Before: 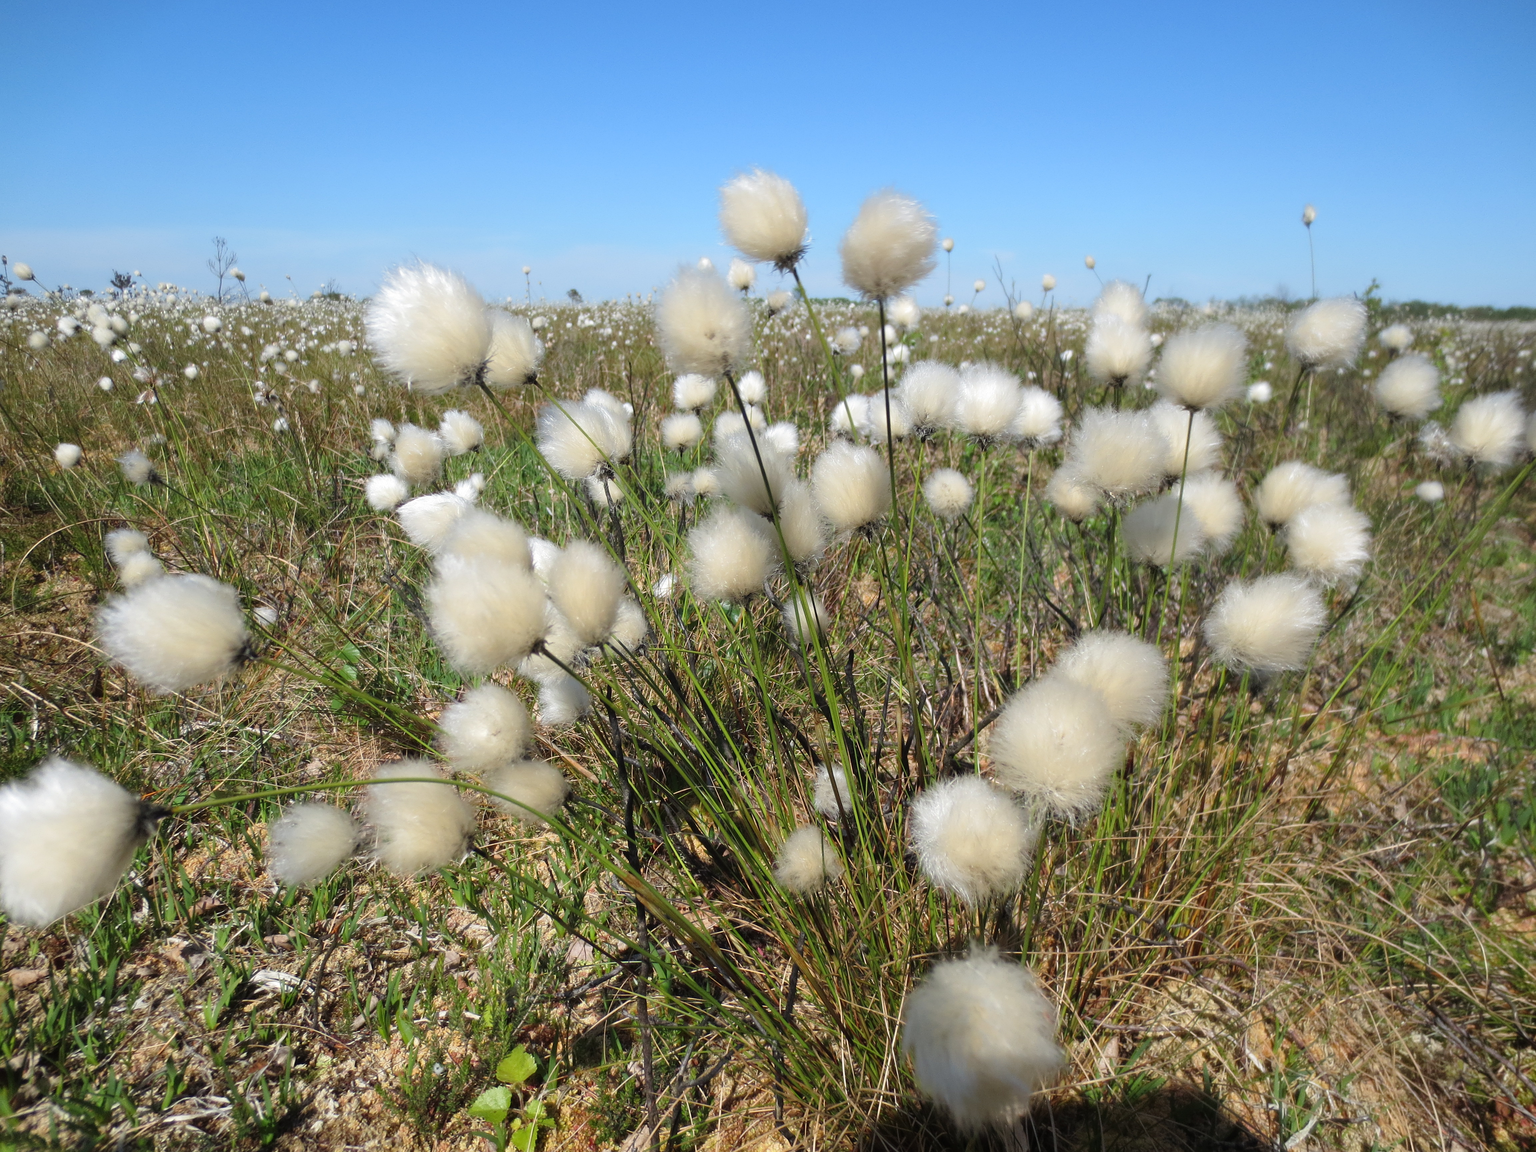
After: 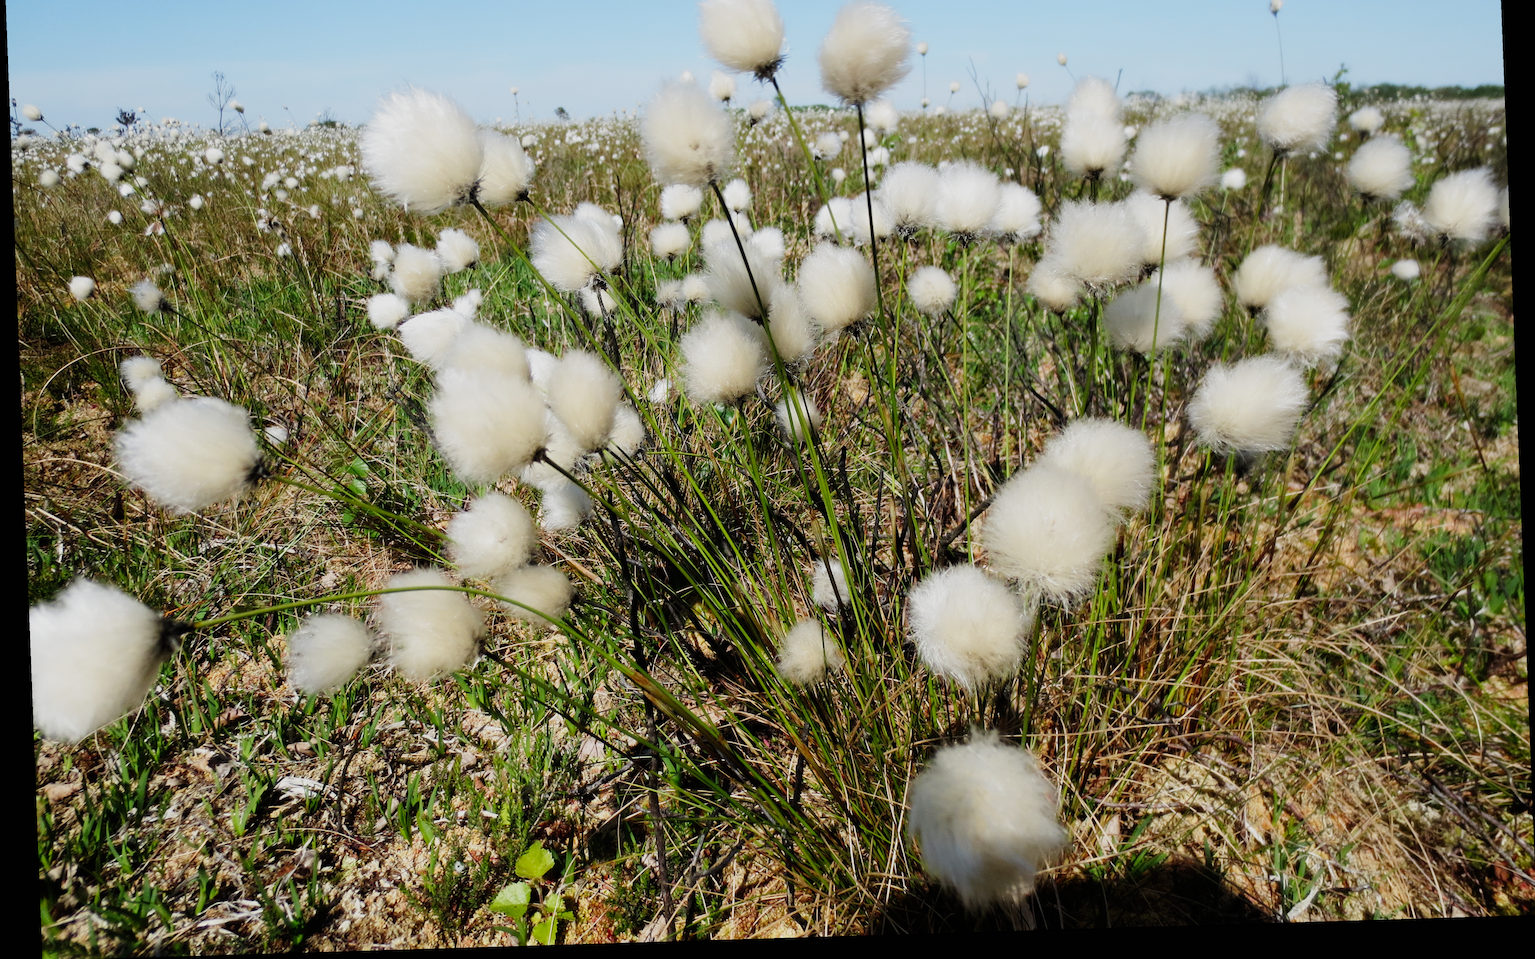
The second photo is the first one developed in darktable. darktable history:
rotate and perspective: rotation -2.22°, lens shift (horizontal) -0.022, automatic cropping off
crop and rotate: top 18.507%
sigmoid: contrast 1.8, skew -0.2, preserve hue 0%, red attenuation 0.1, red rotation 0.035, green attenuation 0.1, green rotation -0.017, blue attenuation 0.15, blue rotation -0.052, base primaries Rec2020
